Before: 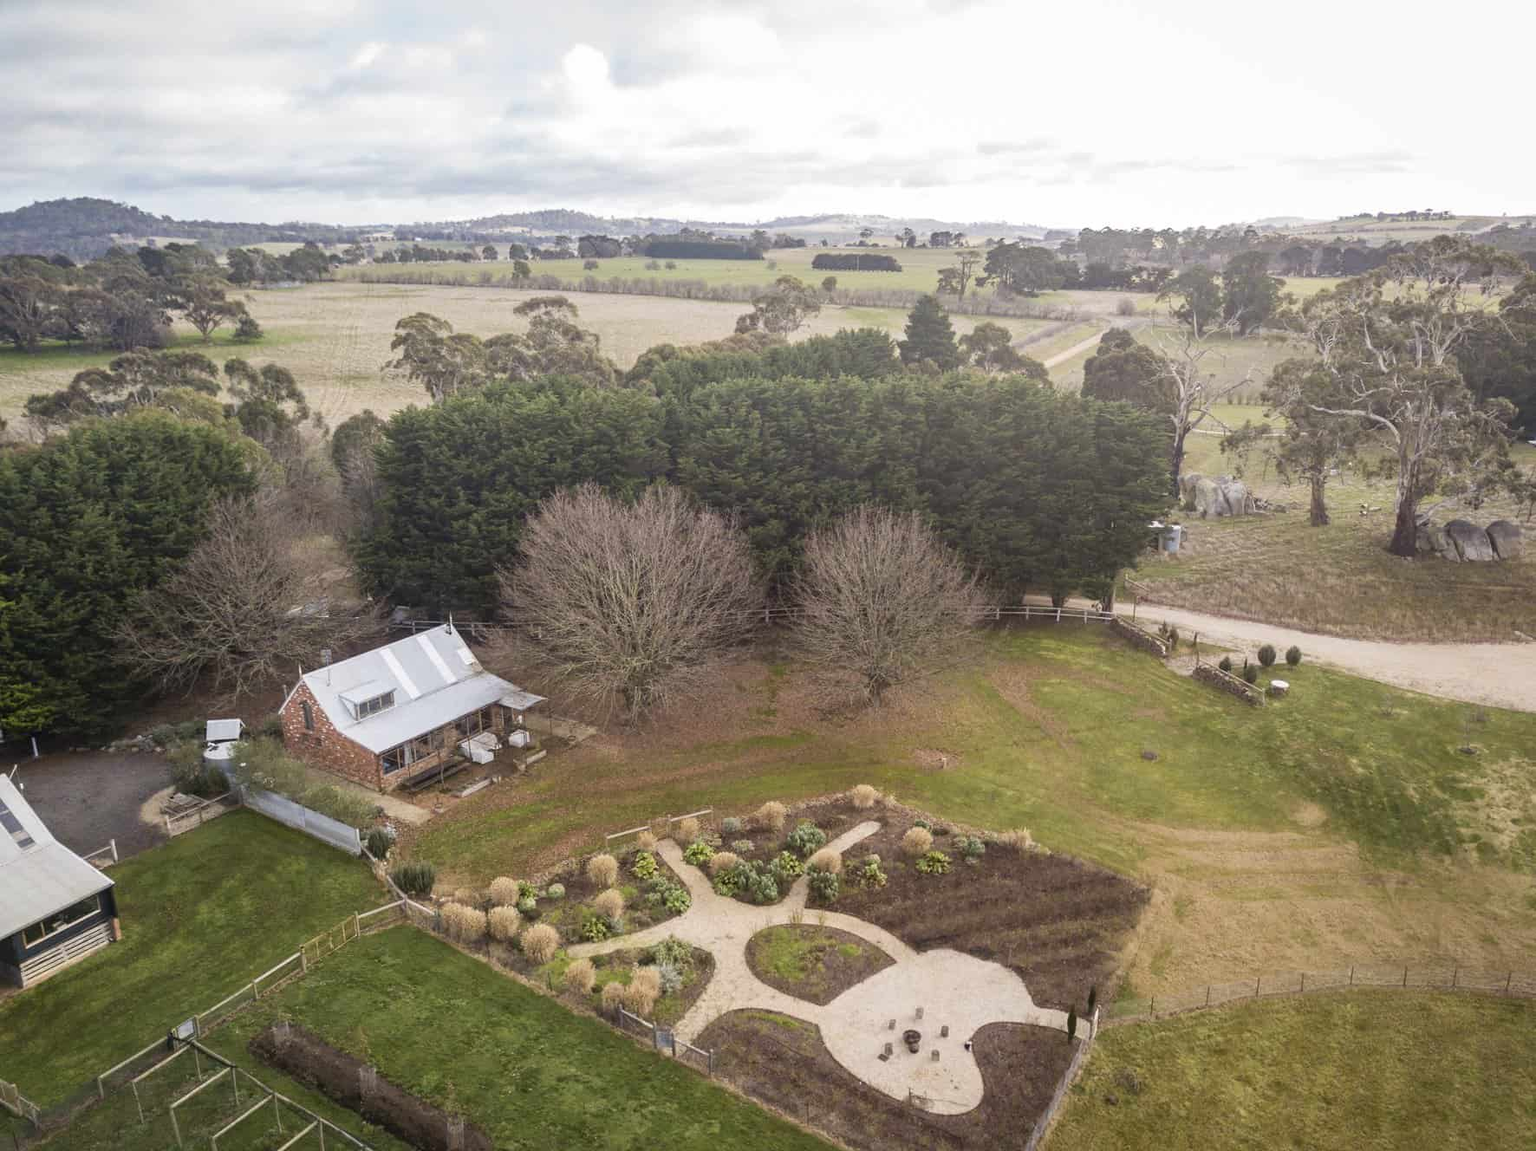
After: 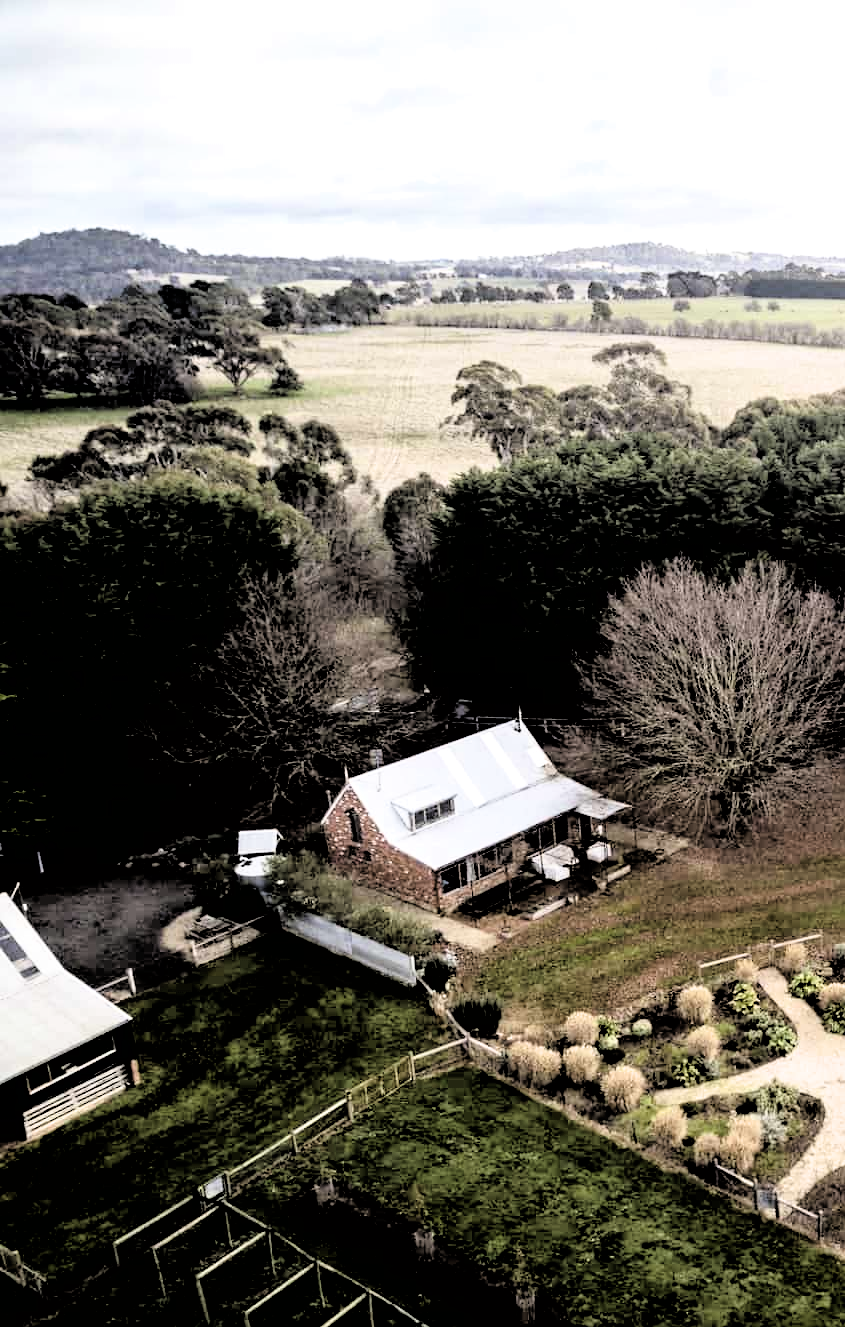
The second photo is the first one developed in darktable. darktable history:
filmic rgb: black relative exposure -1.14 EV, white relative exposure 2.06 EV, threshold 5.95 EV, hardness 1.54, contrast 2.241, preserve chrominance max RGB, enable highlight reconstruction true
crop and rotate: left 0.042%, top 0%, right 52.235%
